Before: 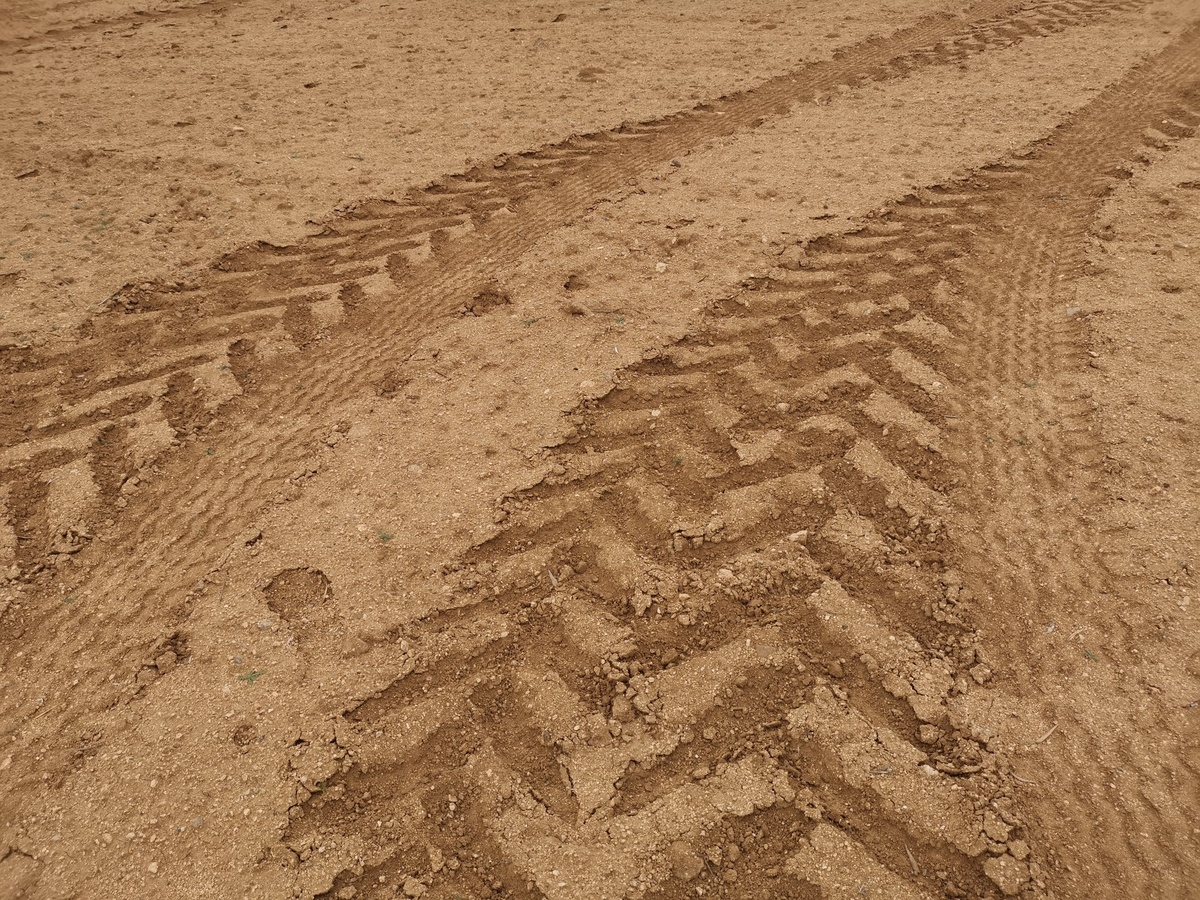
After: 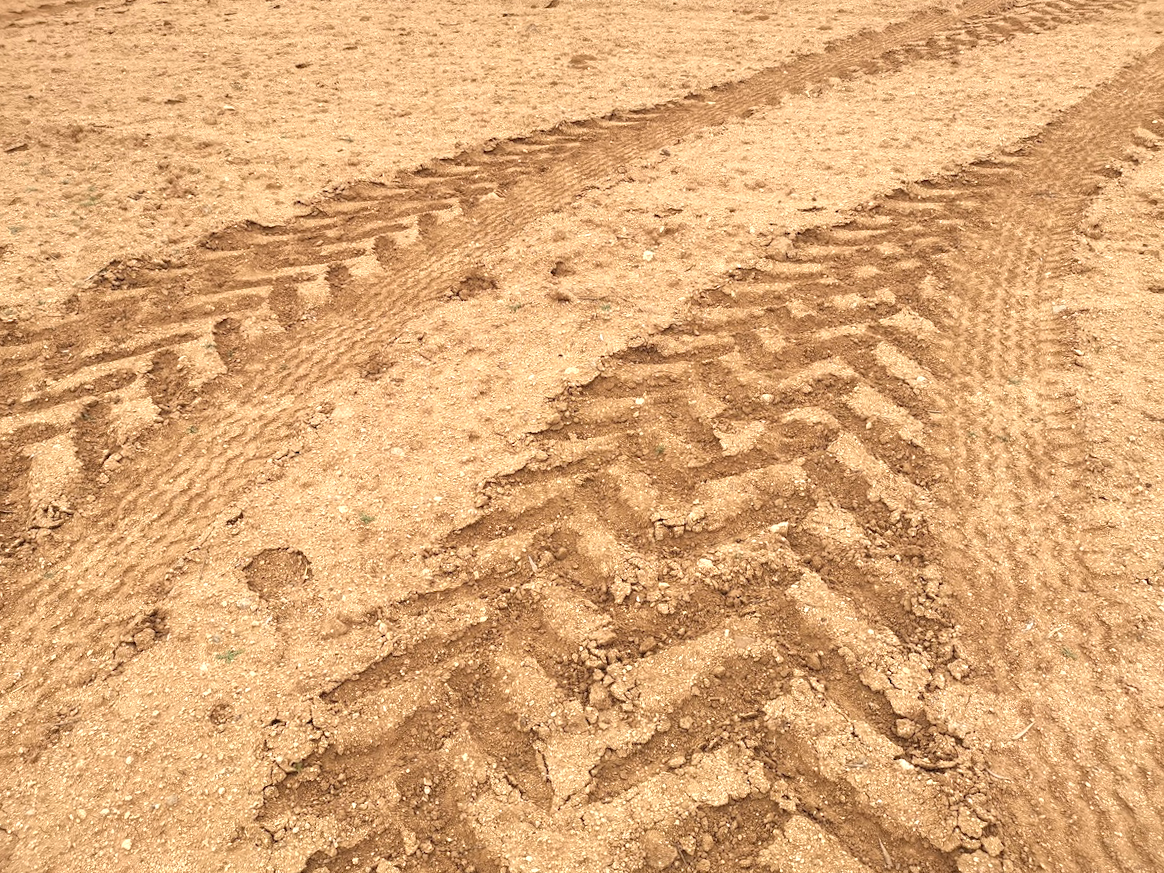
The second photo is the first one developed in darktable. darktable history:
exposure: black level correction 0, exposure 1.023 EV, compensate exposure bias true, compensate highlight preservation false
local contrast: highlights 105%, shadows 97%, detail 119%, midtone range 0.2
crop and rotate: angle -1.31°
